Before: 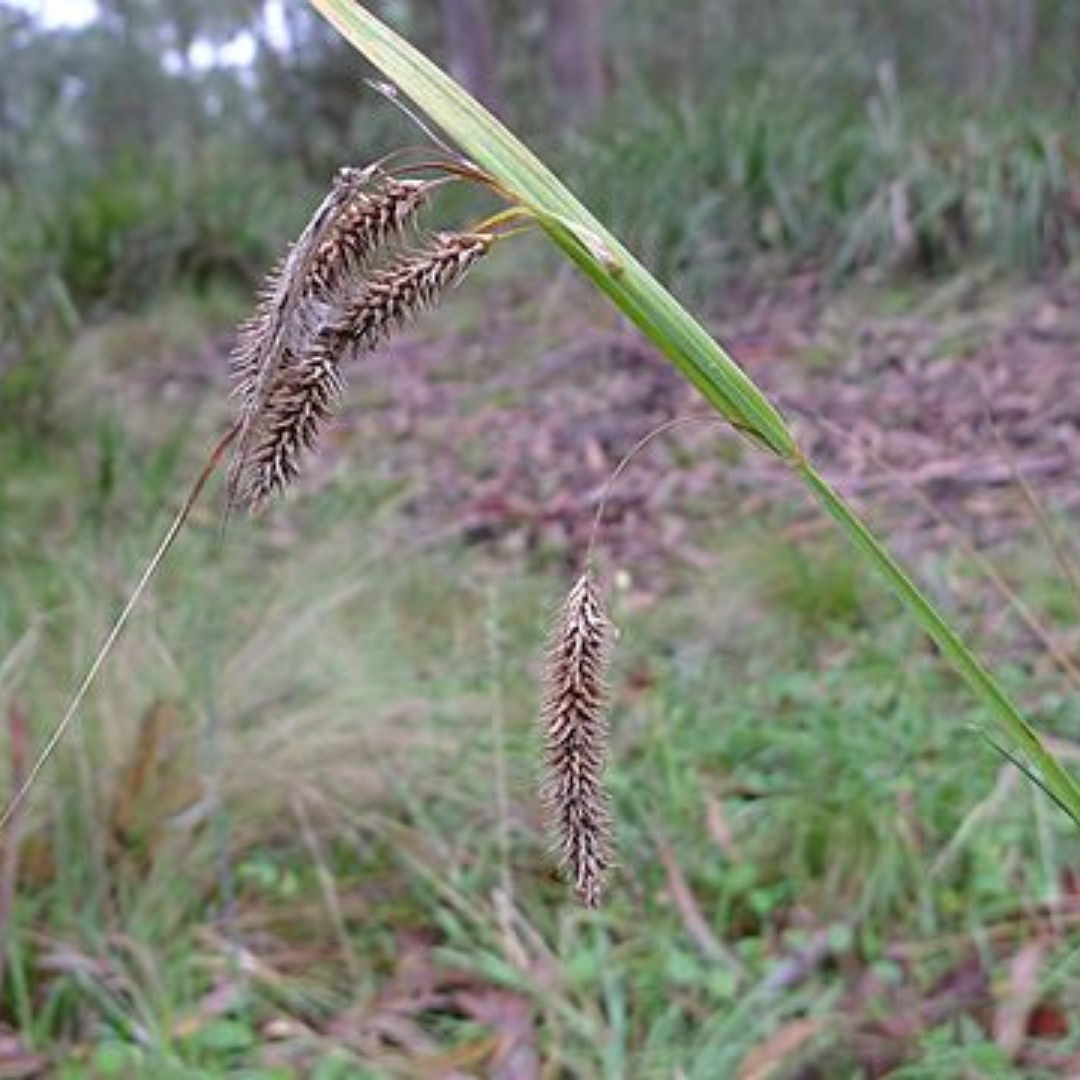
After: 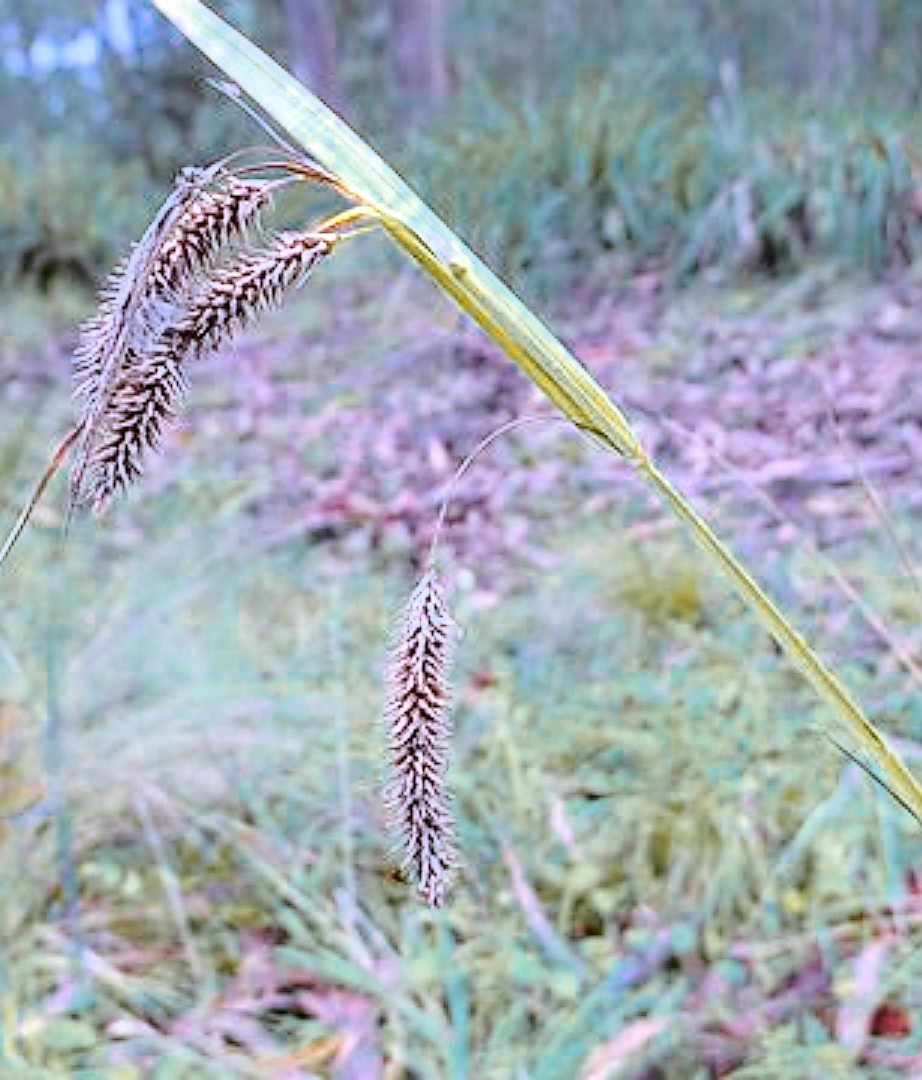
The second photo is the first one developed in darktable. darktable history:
rotate and perspective: automatic cropping original format, crop left 0, crop top 0
crop and rotate: left 14.584%
exposure: exposure 0.3 EV, compensate highlight preservation false
color zones: curves: ch0 [(0, 0.499) (0.143, 0.5) (0.286, 0.5) (0.429, 0.476) (0.571, 0.284) (0.714, 0.243) (0.857, 0.449) (1, 0.499)]; ch1 [(0, 0.532) (0.143, 0.645) (0.286, 0.696) (0.429, 0.211) (0.571, 0.504) (0.714, 0.493) (0.857, 0.495) (1, 0.532)]; ch2 [(0, 0.5) (0.143, 0.5) (0.286, 0.427) (0.429, 0.324) (0.571, 0.5) (0.714, 0.5) (0.857, 0.5) (1, 0.5)]
base curve: curves: ch0 [(0, 0) (0.028, 0.03) (0.121, 0.232) (0.46, 0.748) (0.859, 0.968) (1, 1)]
color correction: highlights a* -2.24, highlights b* -18.1
local contrast: detail 130%
sharpen: on, module defaults
